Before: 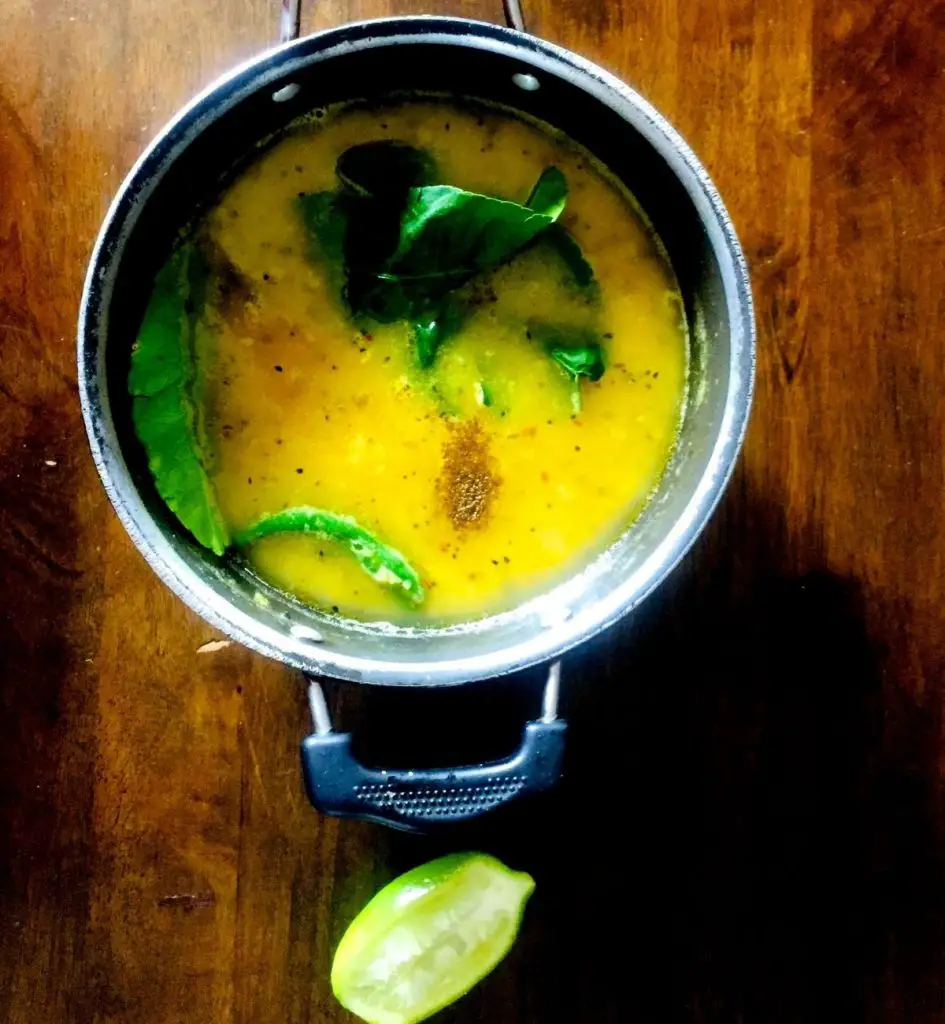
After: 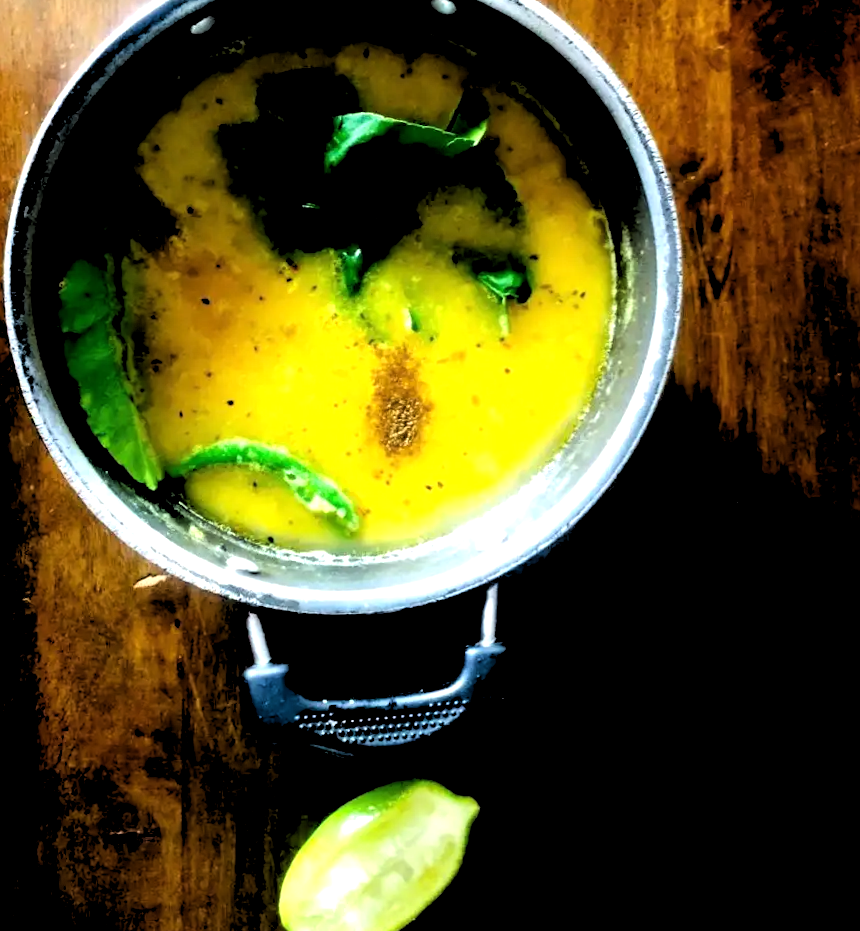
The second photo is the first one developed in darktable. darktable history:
tone equalizer: -8 EV -0.417 EV, -7 EV -0.389 EV, -6 EV -0.333 EV, -5 EV -0.222 EV, -3 EV 0.222 EV, -2 EV 0.333 EV, -1 EV 0.389 EV, +0 EV 0.417 EV, edges refinement/feathering 500, mask exposure compensation -1.57 EV, preserve details no
rgb levels: levels [[0.034, 0.472, 0.904], [0, 0.5, 1], [0, 0.5, 1]]
crop and rotate: angle 1.96°, left 5.673%, top 5.673%
